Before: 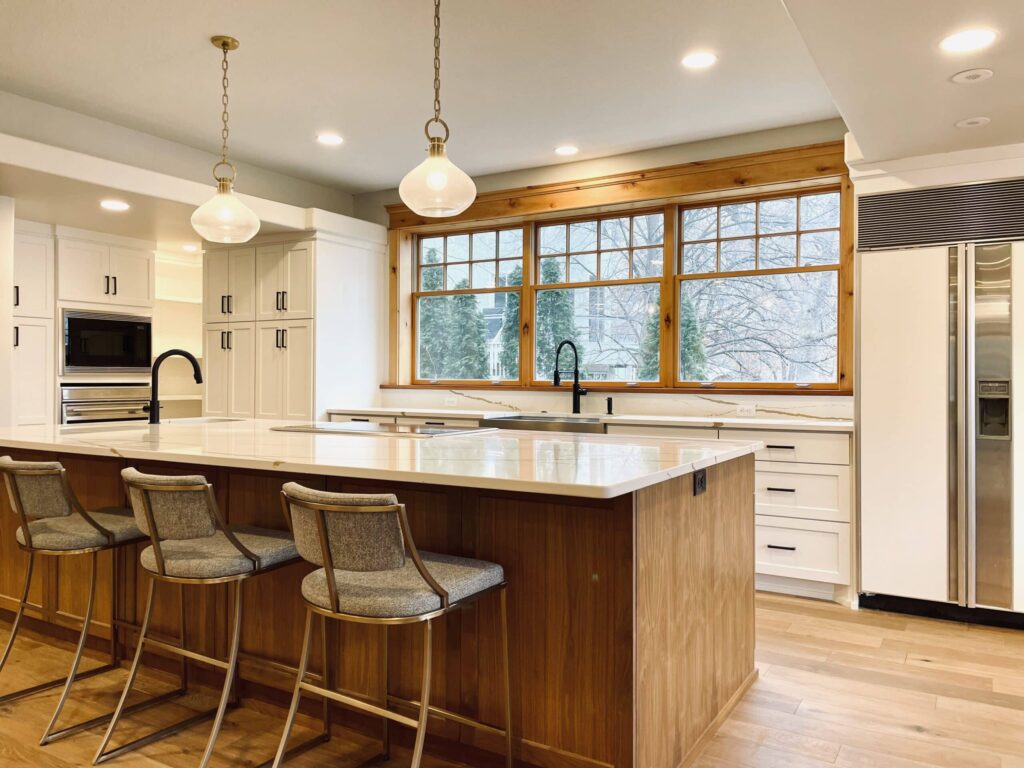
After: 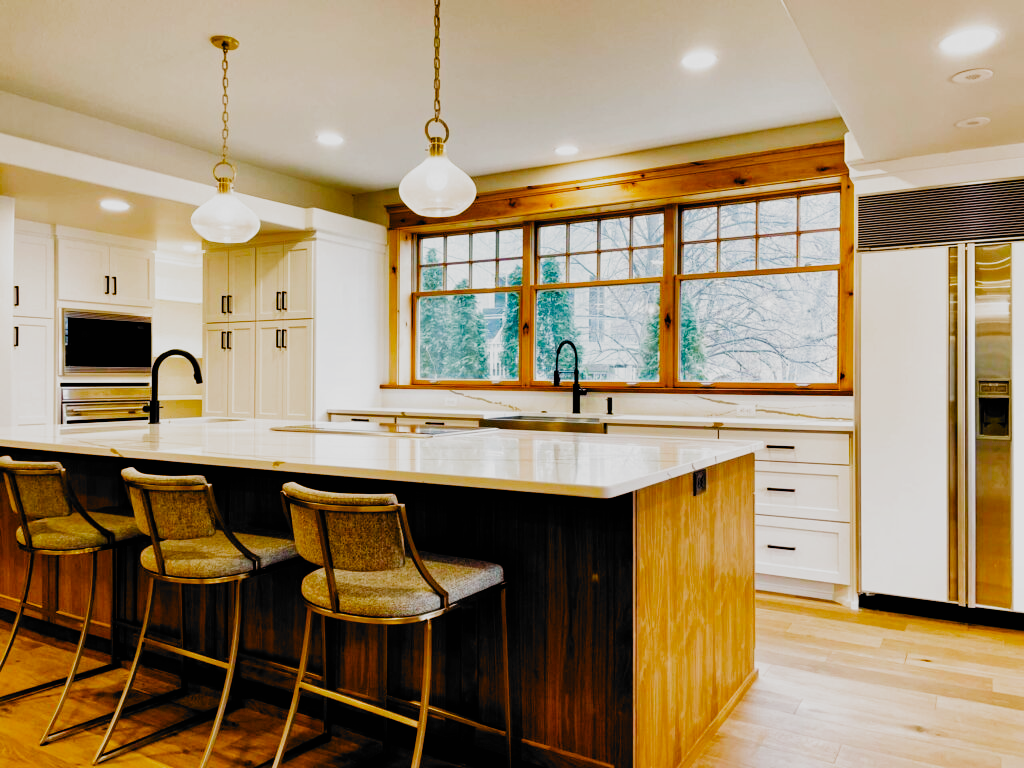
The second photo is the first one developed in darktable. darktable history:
filmic rgb: black relative exposure -5.08 EV, white relative exposure 3.96 EV, hardness 2.9, contrast 1.298, highlights saturation mix -28.59%, add noise in highlights 0.001, preserve chrominance no, color science v3 (2019), use custom middle-gray values true, contrast in highlights soft
color balance rgb: linear chroma grading › global chroma 15.364%, perceptual saturation grading › global saturation 20%, perceptual saturation grading › highlights -14.439%, perceptual saturation grading › shadows 49.963%
